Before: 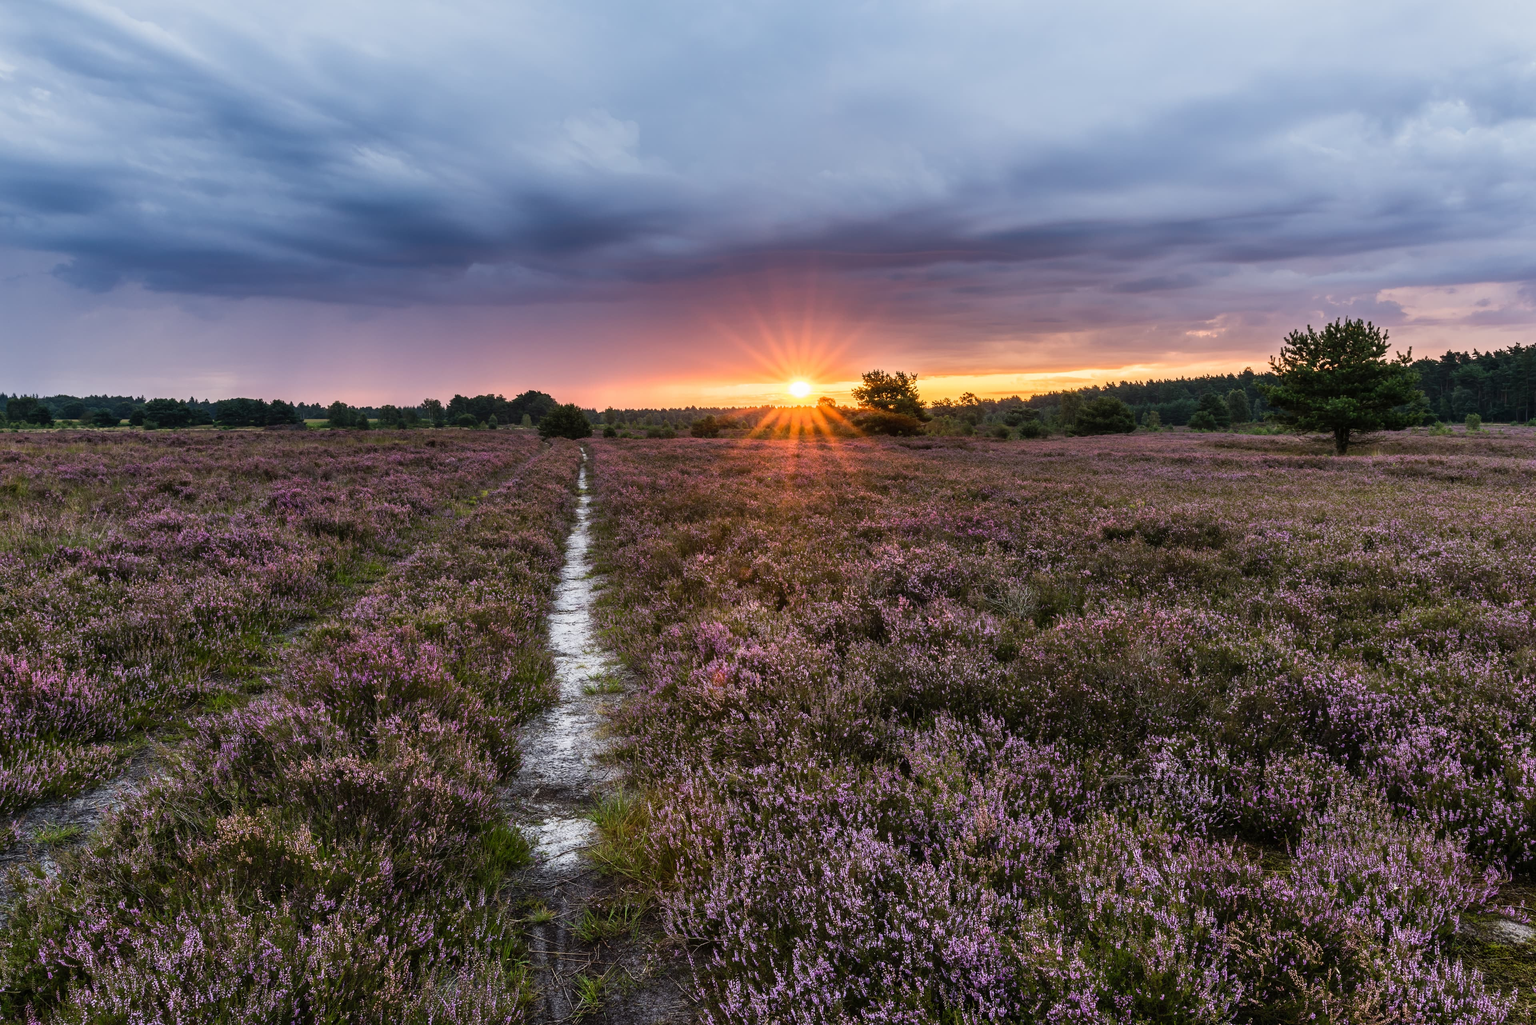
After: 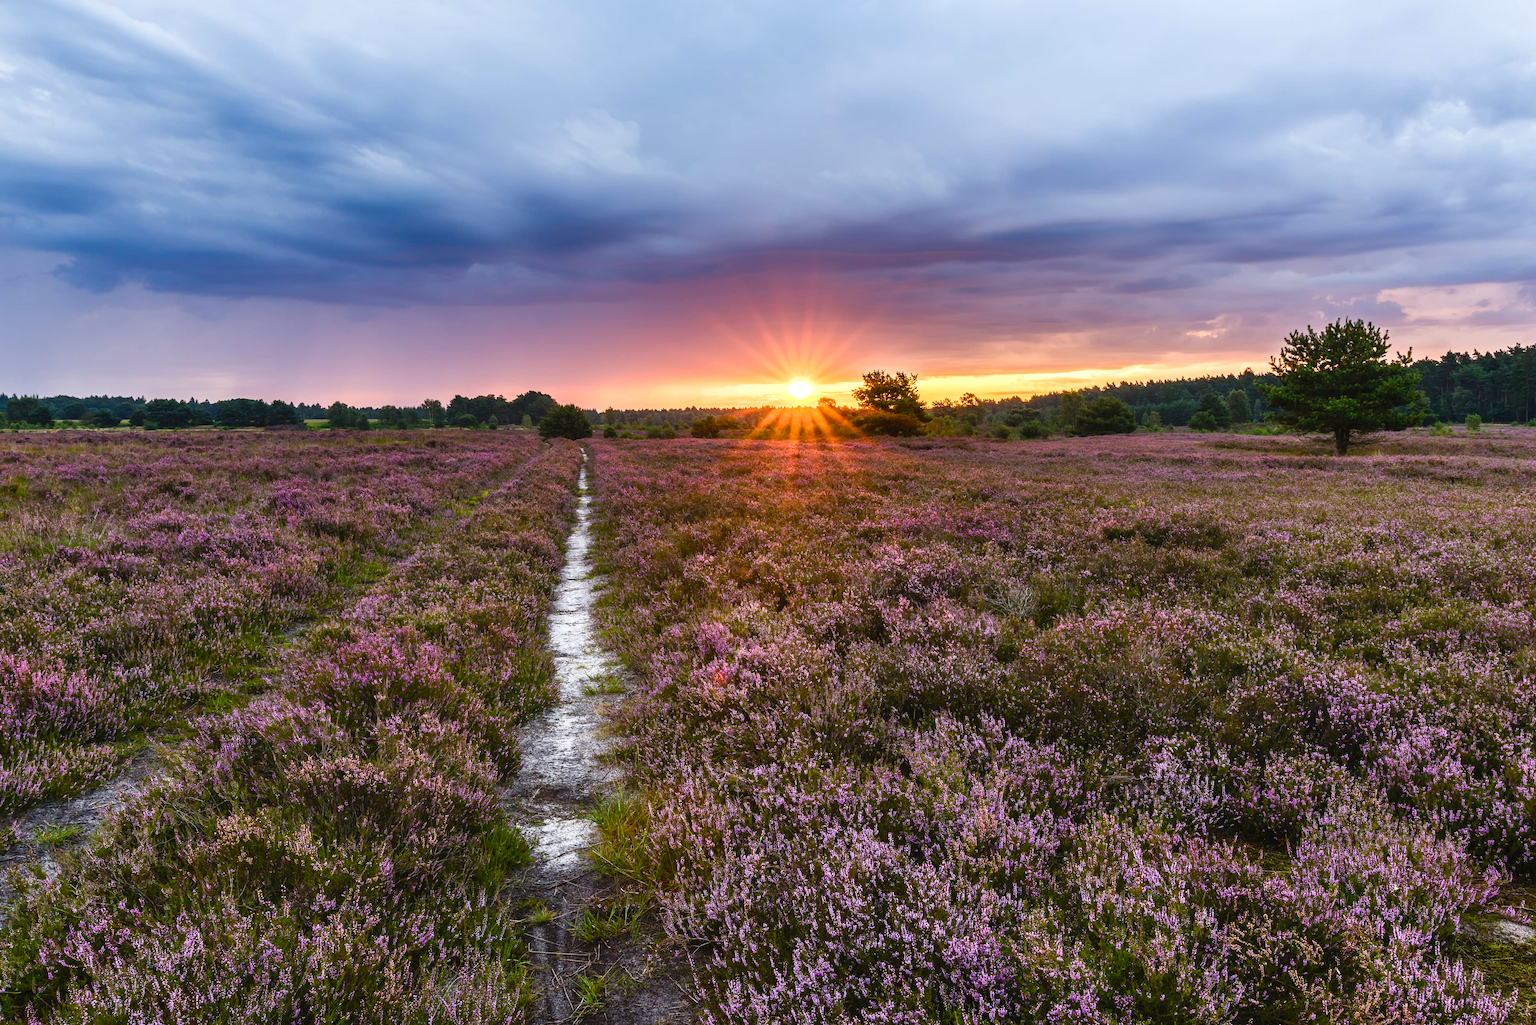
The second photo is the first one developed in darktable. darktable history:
color balance rgb: global offset › luminance 0.225%, perceptual saturation grading › global saturation 20%, perceptual saturation grading › highlights -25.677%, perceptual saturation grading › shadows 49.861%, global vibrance 10.023%
exposure: exposure 0.293 EV, compensate highlight preservation false
